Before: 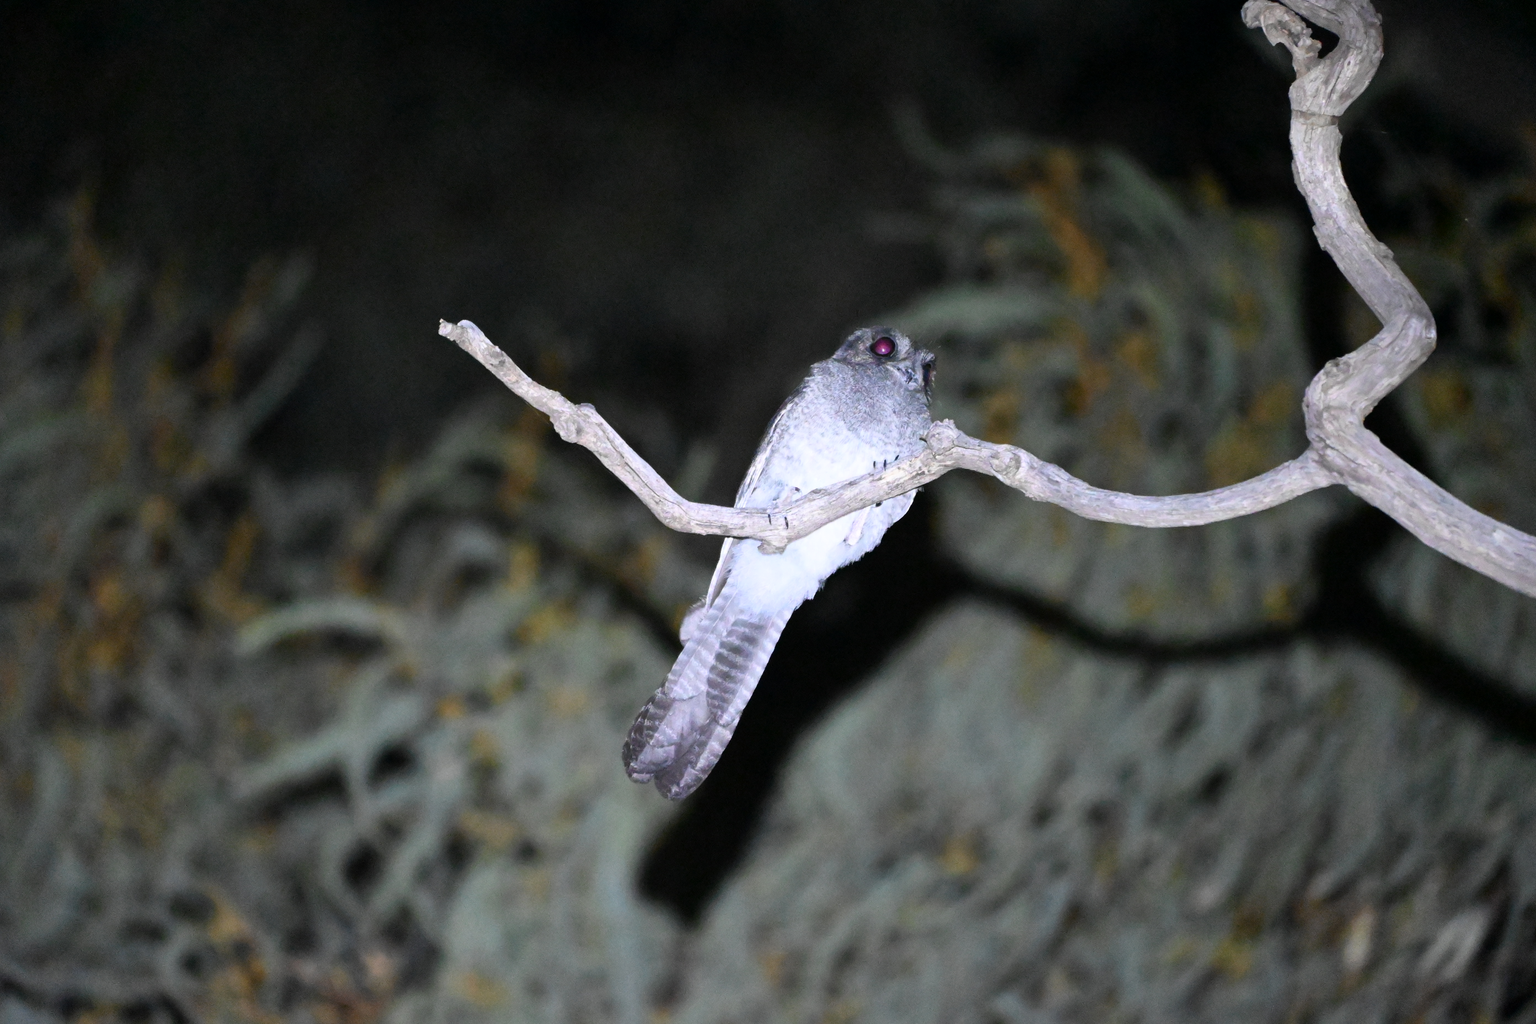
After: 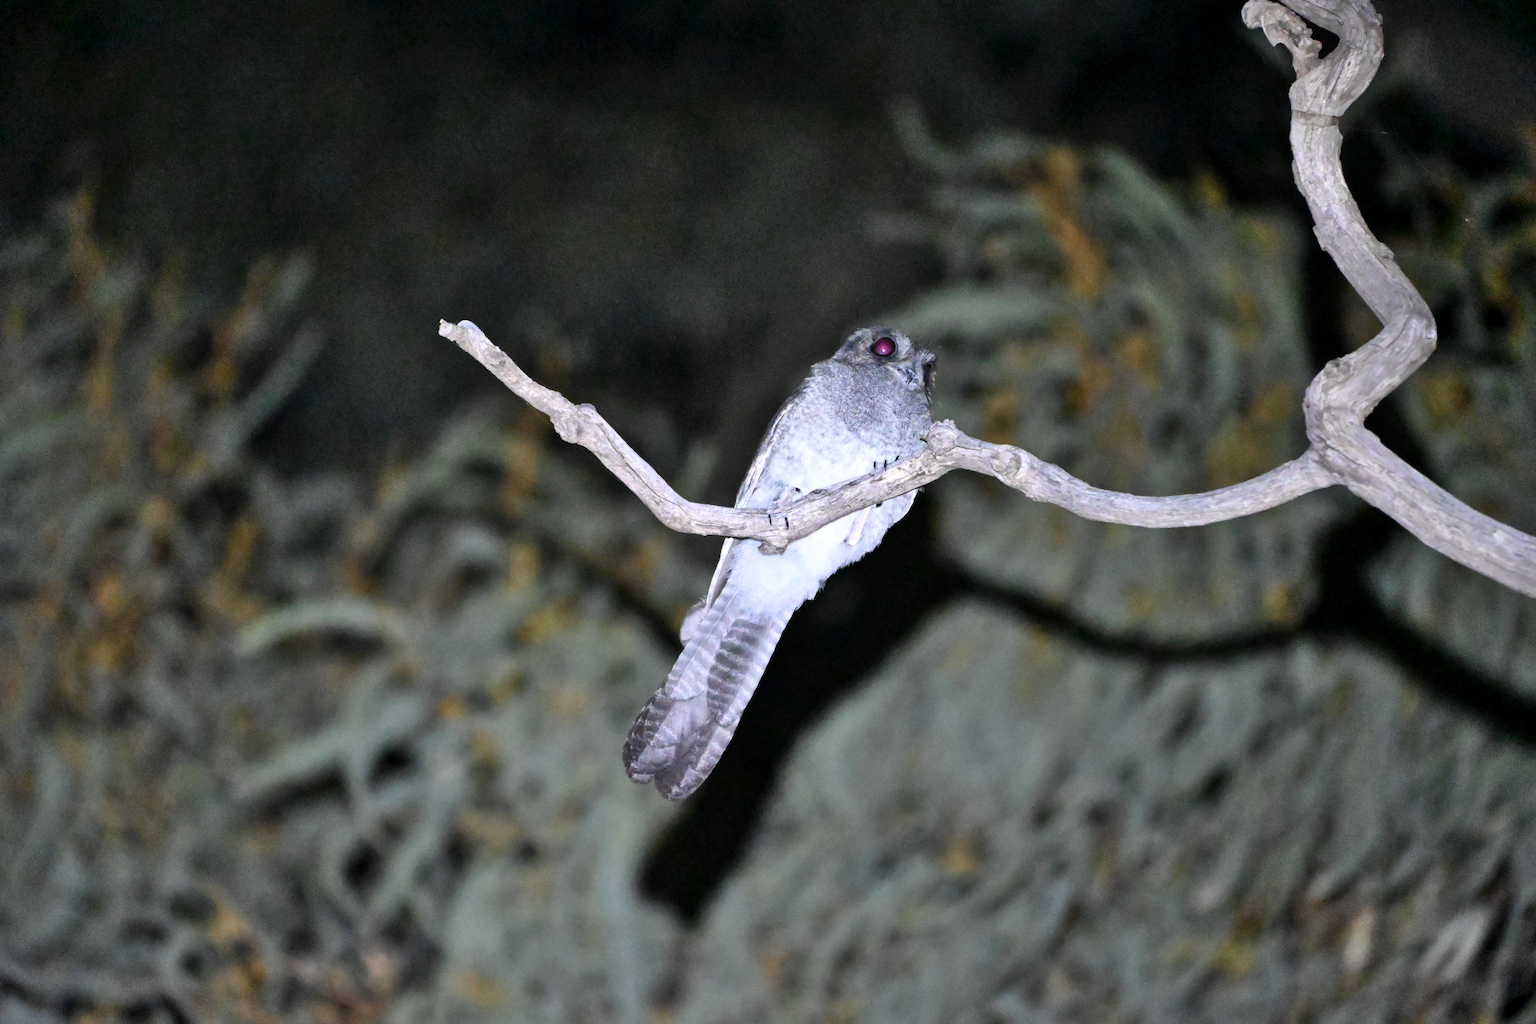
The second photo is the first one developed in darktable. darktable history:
local contrast: highlights 100%, shadows 100%, detail 120%, midtone range 0.2
shadows and highlights: low approximation 0.01, soften with gaussian
